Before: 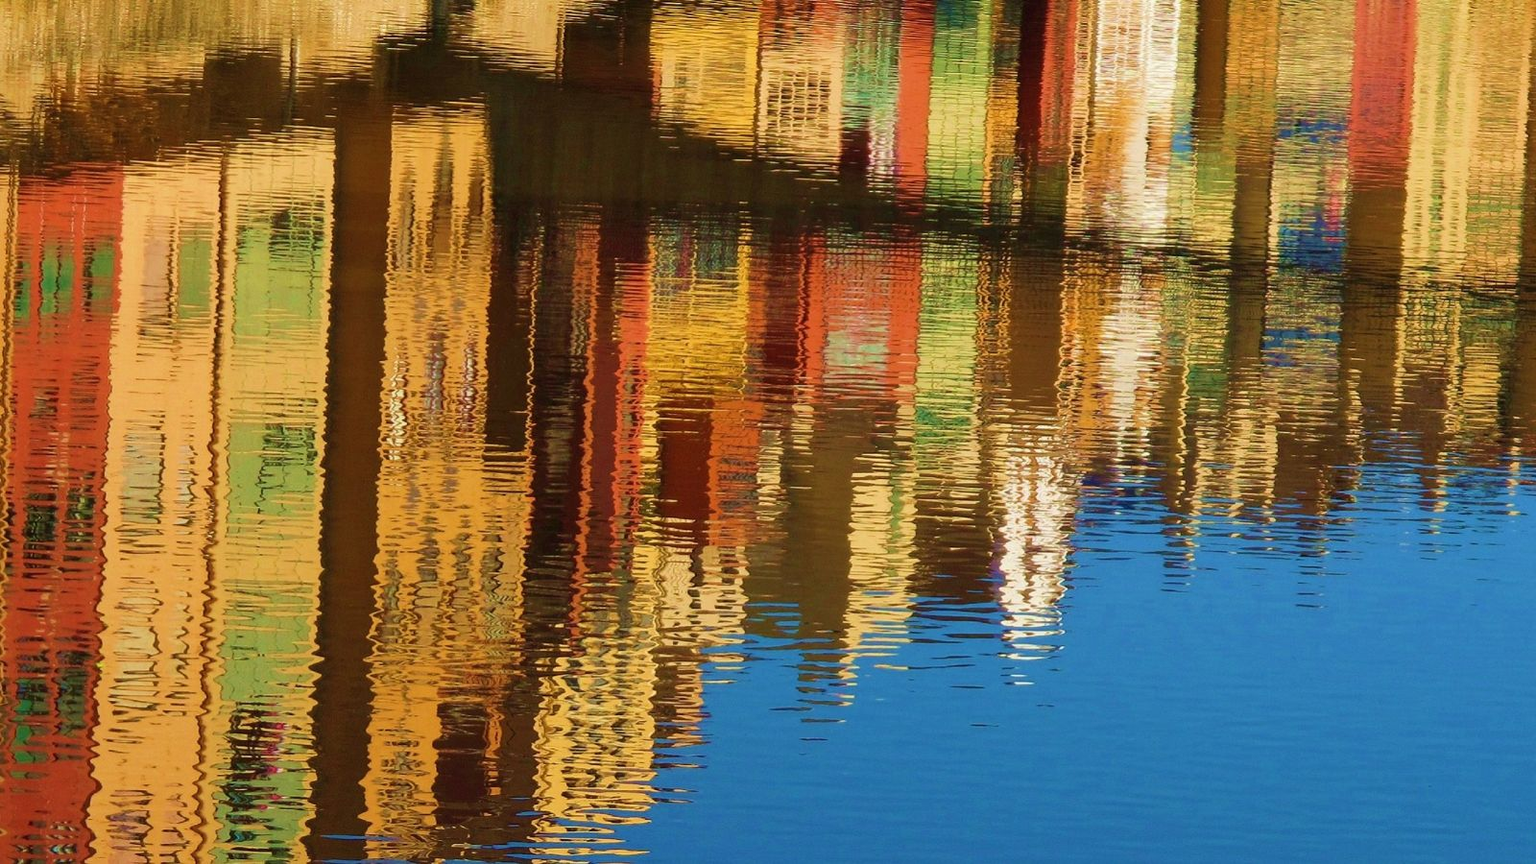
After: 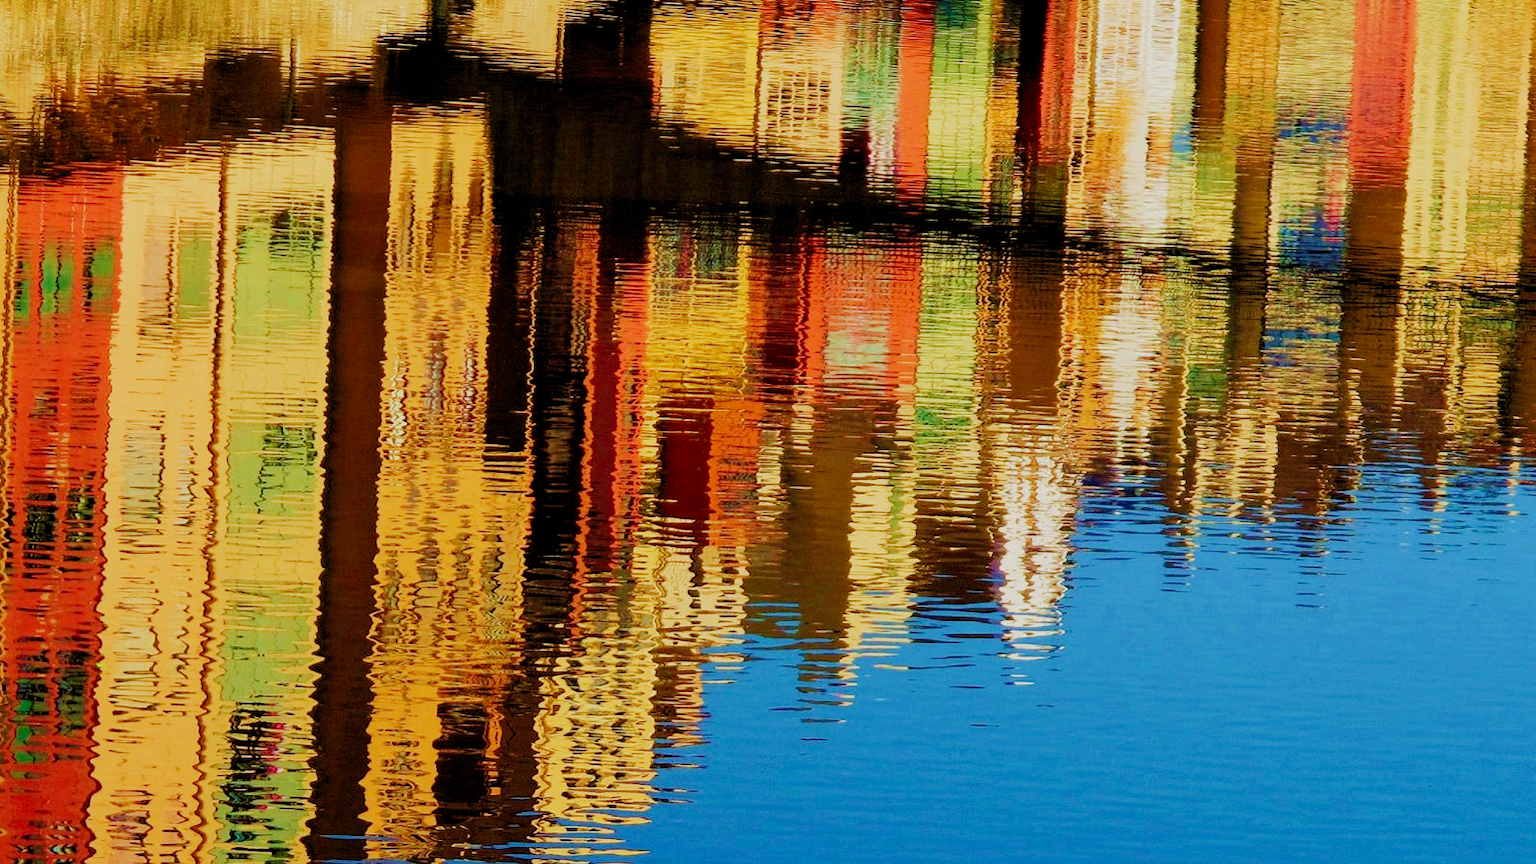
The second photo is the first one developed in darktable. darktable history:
rgb levels: preserve colors sum RGB, levels [[0.038, 0.433, 0.934], [0, 0.5, 1], [0, 0.5, 1]]
sigmoid: contrast 1.8, skew -0.2, preserve hue 0%, red attenuation 0.1, red rotation 0.035, green attenuation 0.1, green rotation -0.017, blue attenuation 0.15, blue rotation -0.052, base primaries Rec2020
